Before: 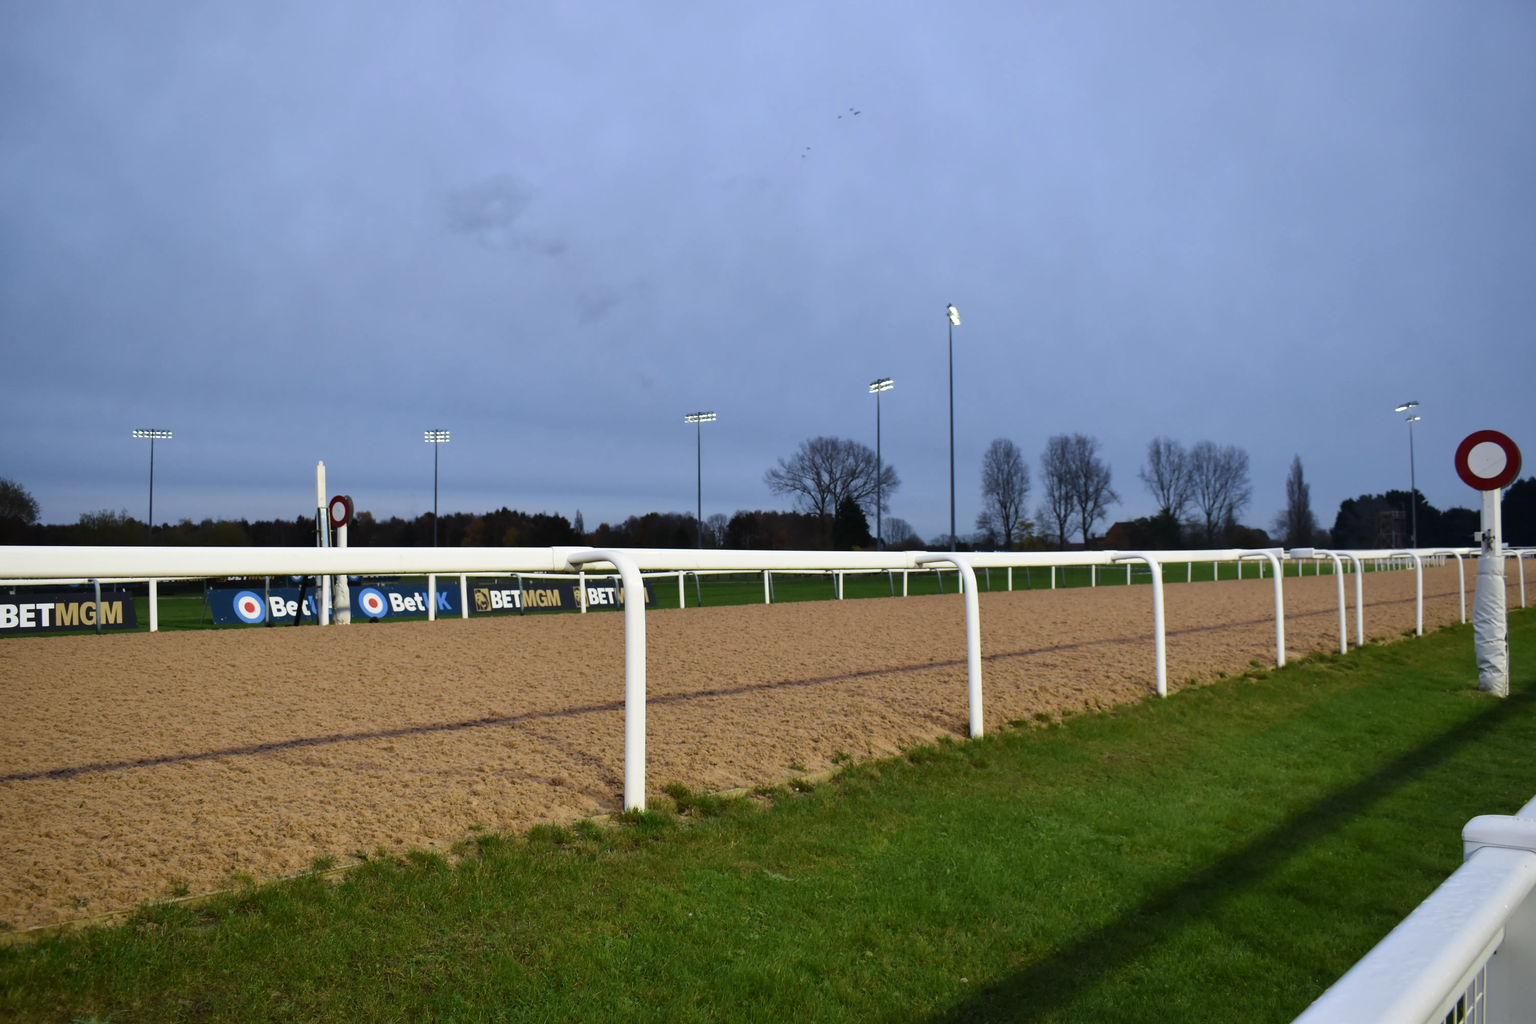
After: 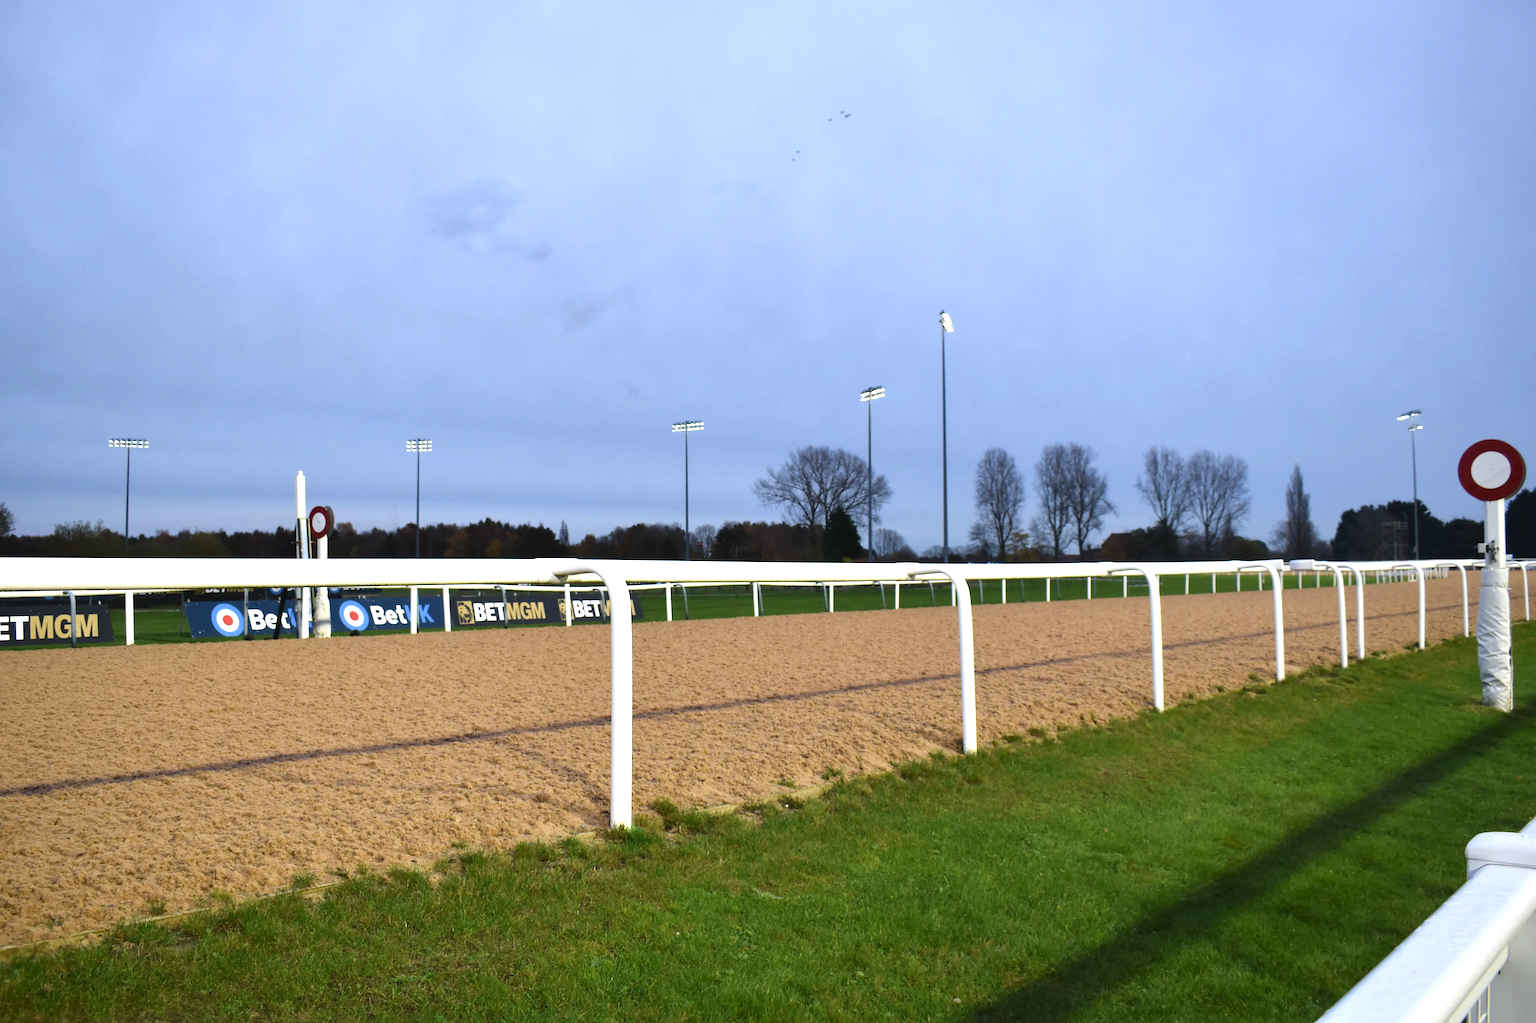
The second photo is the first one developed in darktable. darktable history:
exposure: black level correction 0, exposure 0.7 EV, compensate exposure bias true, compensate highlight preservation false
crop: left 1.743%, right 0.268%, bottom 2.011%
